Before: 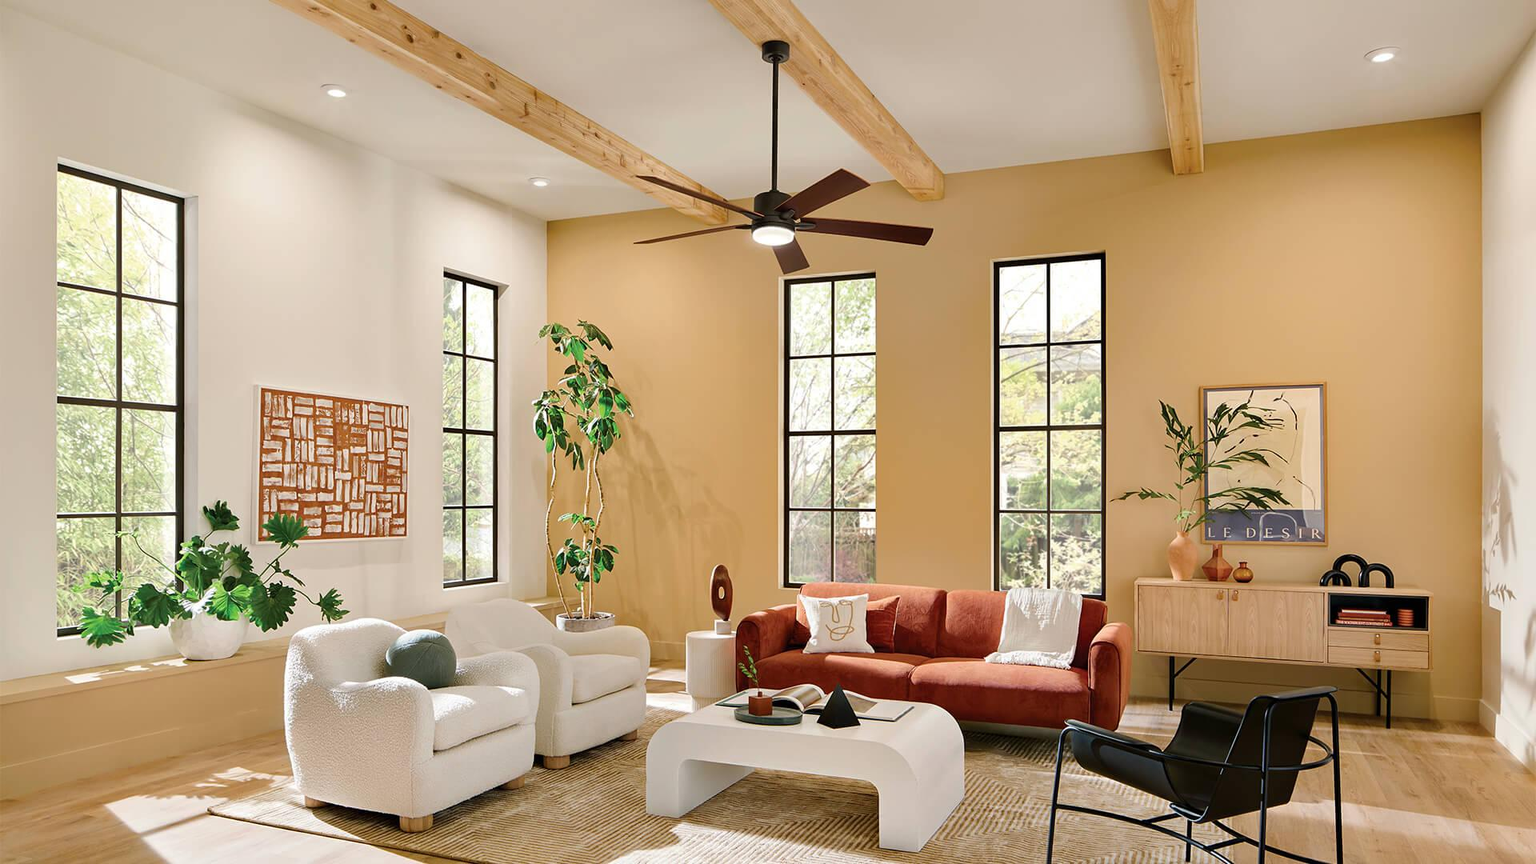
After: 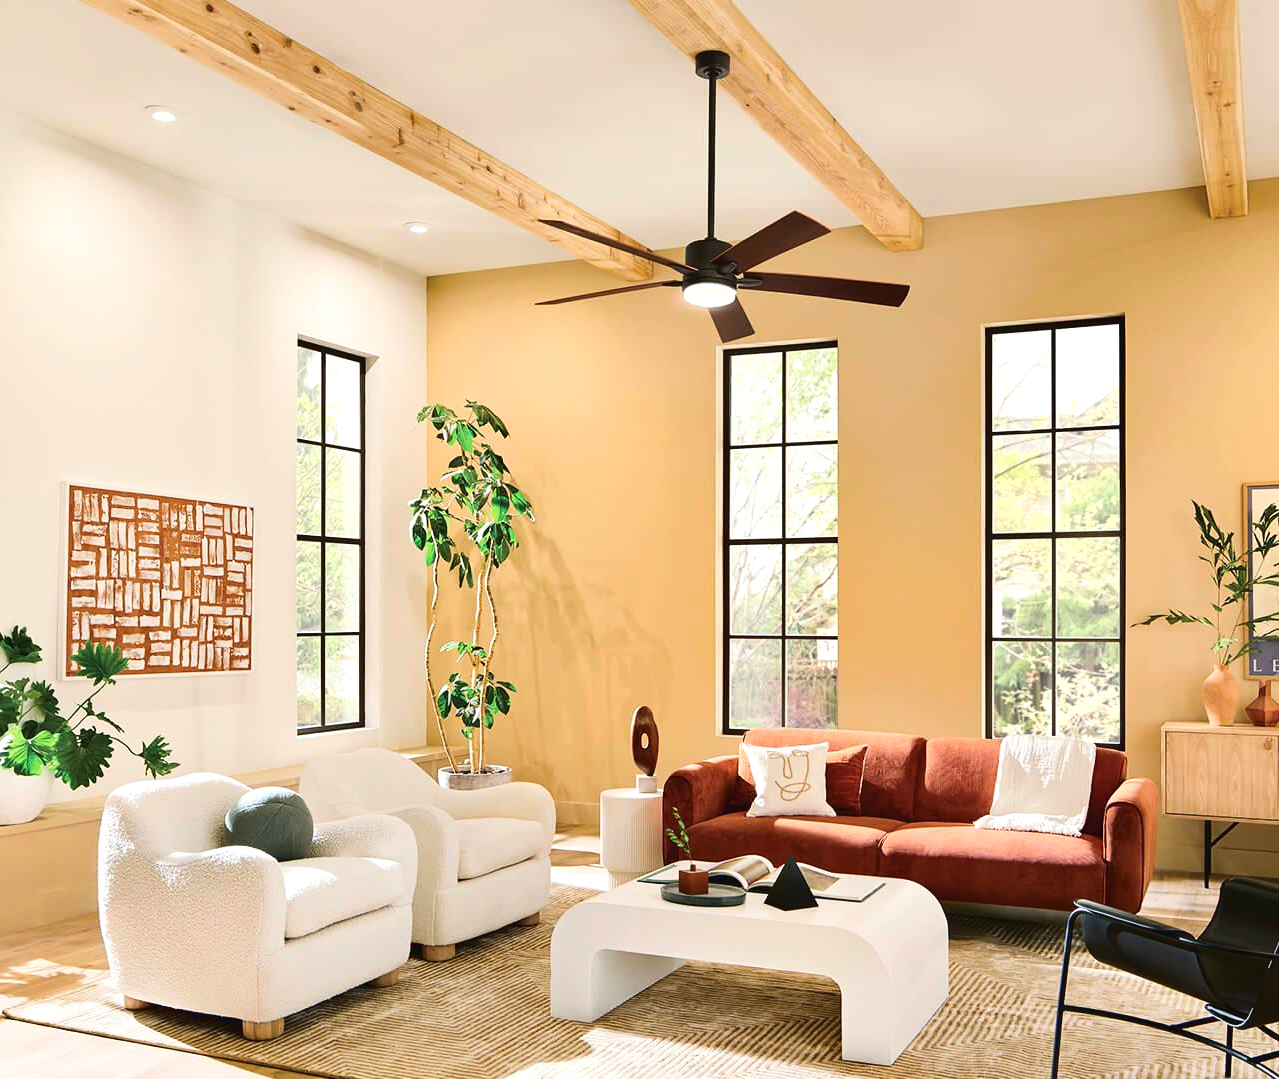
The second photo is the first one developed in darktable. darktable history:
crop and rotate: left 13.409%, right 19.924%
tone curve: curves: ch0 [(0, 0.032) (0.181, 0.156) (0.751, 0.829) (1, 1)], color space Lab, linked channels, preserve colors none
exposure: exposure 0.258 EV, compensate highlight preservation false
